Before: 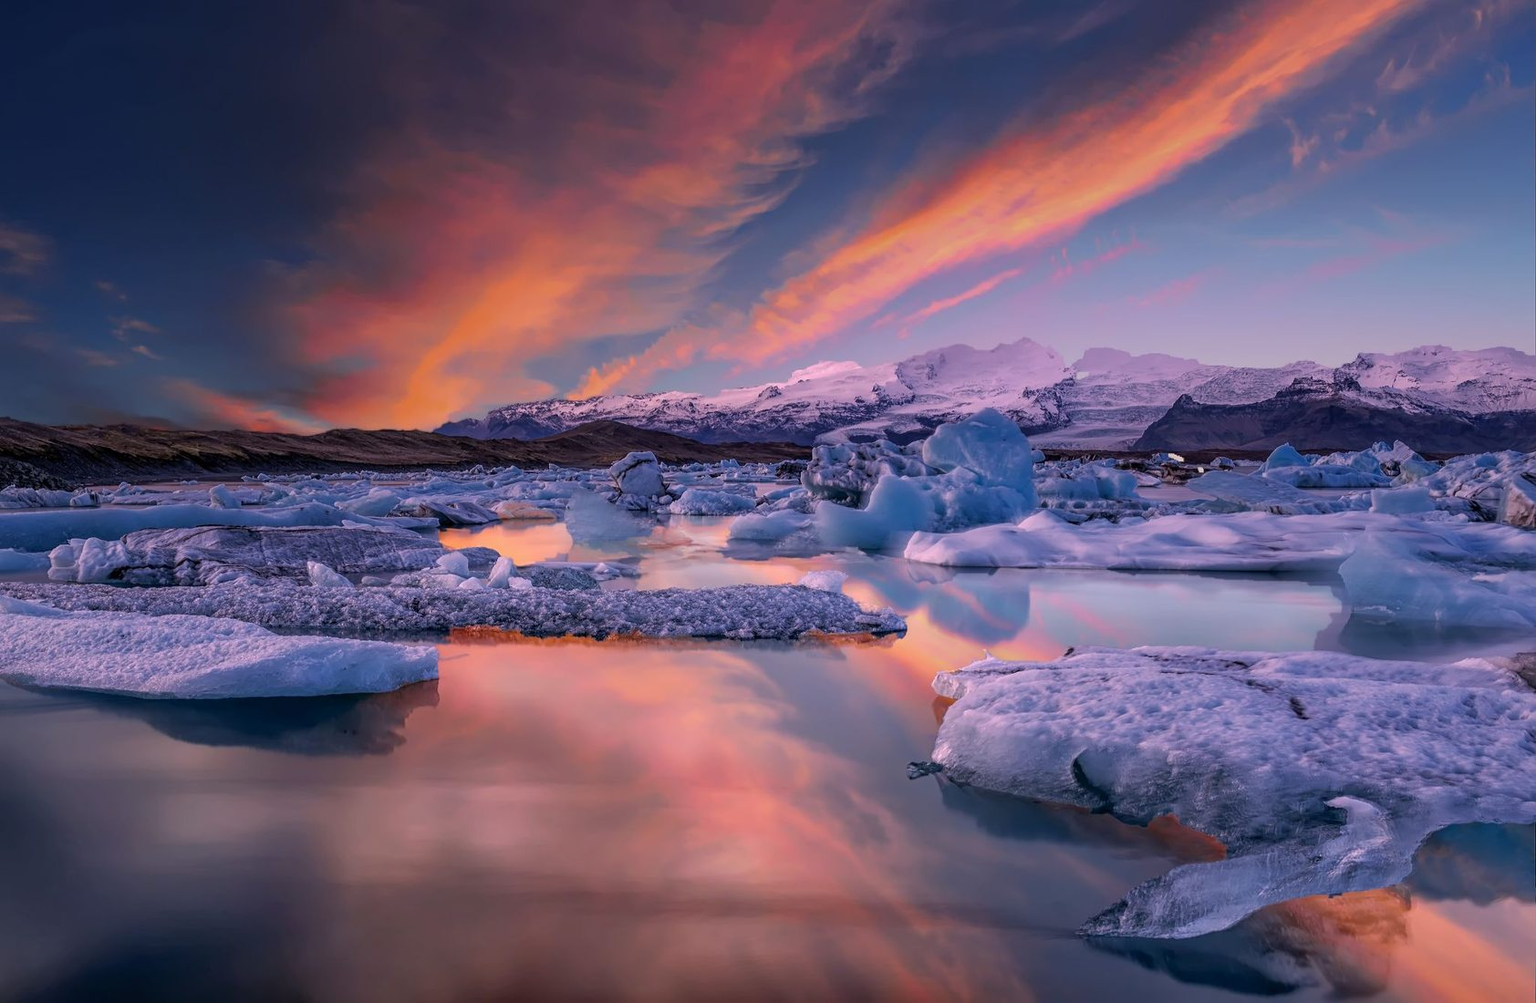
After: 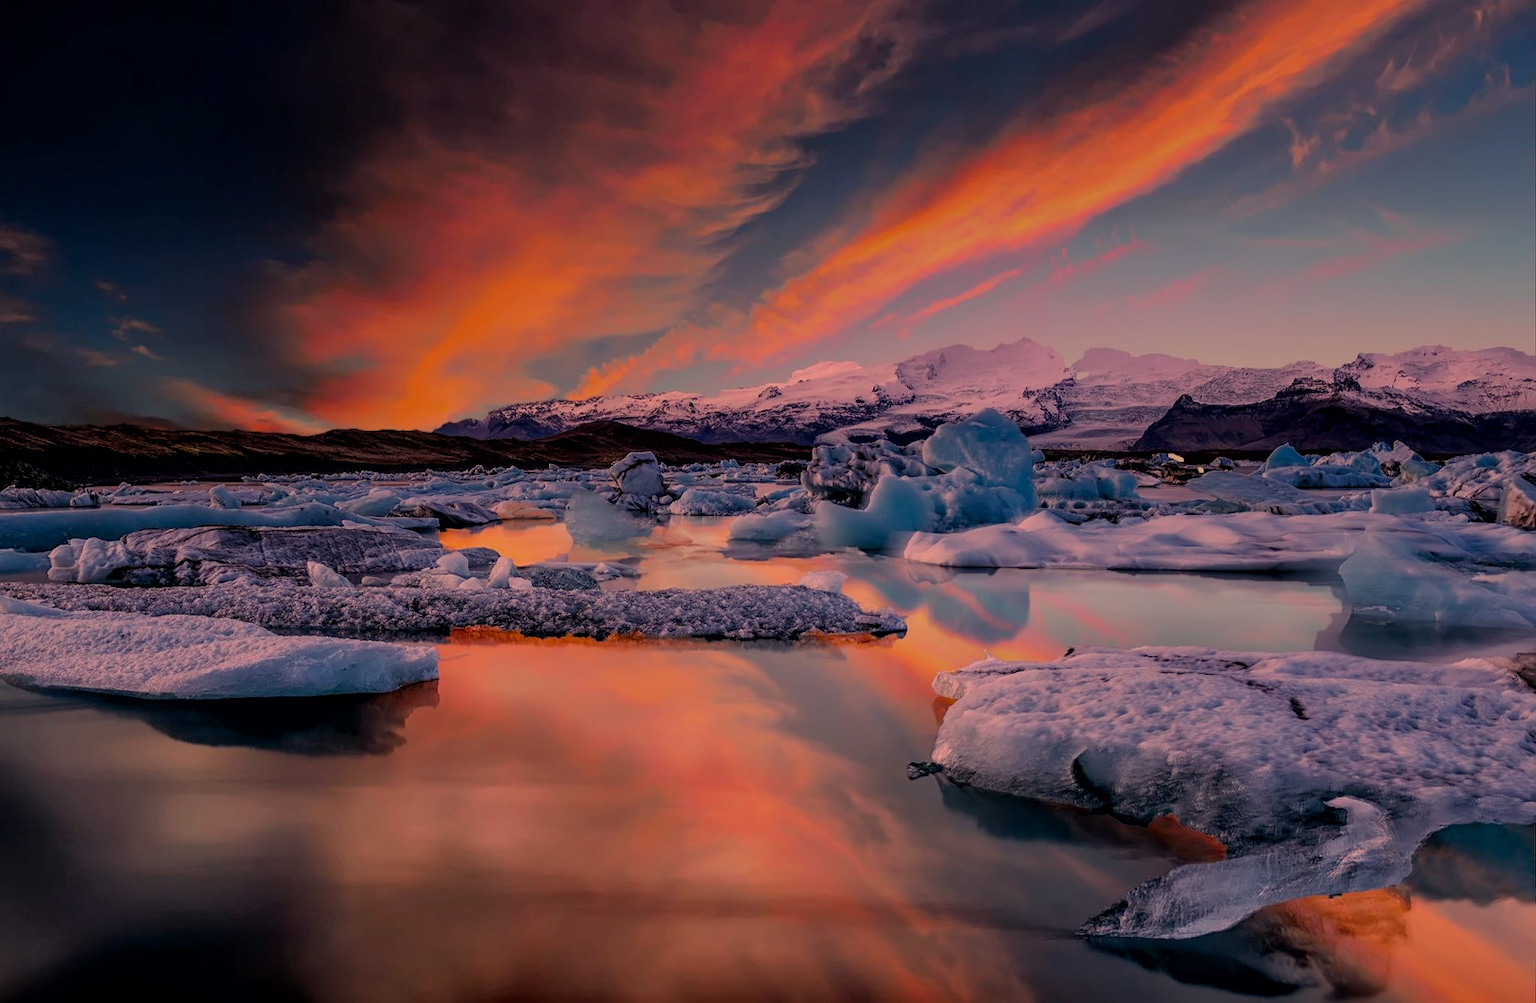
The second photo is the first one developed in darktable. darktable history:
exposure: black level correction 0.011, exposure -0.478 EV, compensate highlight preservation false
filmic rgb: black relative exposure -7.65 EV, white relative exposure 4.56 EV, hardness 3.61, color science v6 (2022)
color balance rgb: perceptual saturation grading › global saturation 10%, global vibrance 10%
white balance: red 1.138, green 0.996, blue 0.812
shadows and highlights: shadows 22.7, highlights -48.71, soften with gaussian
